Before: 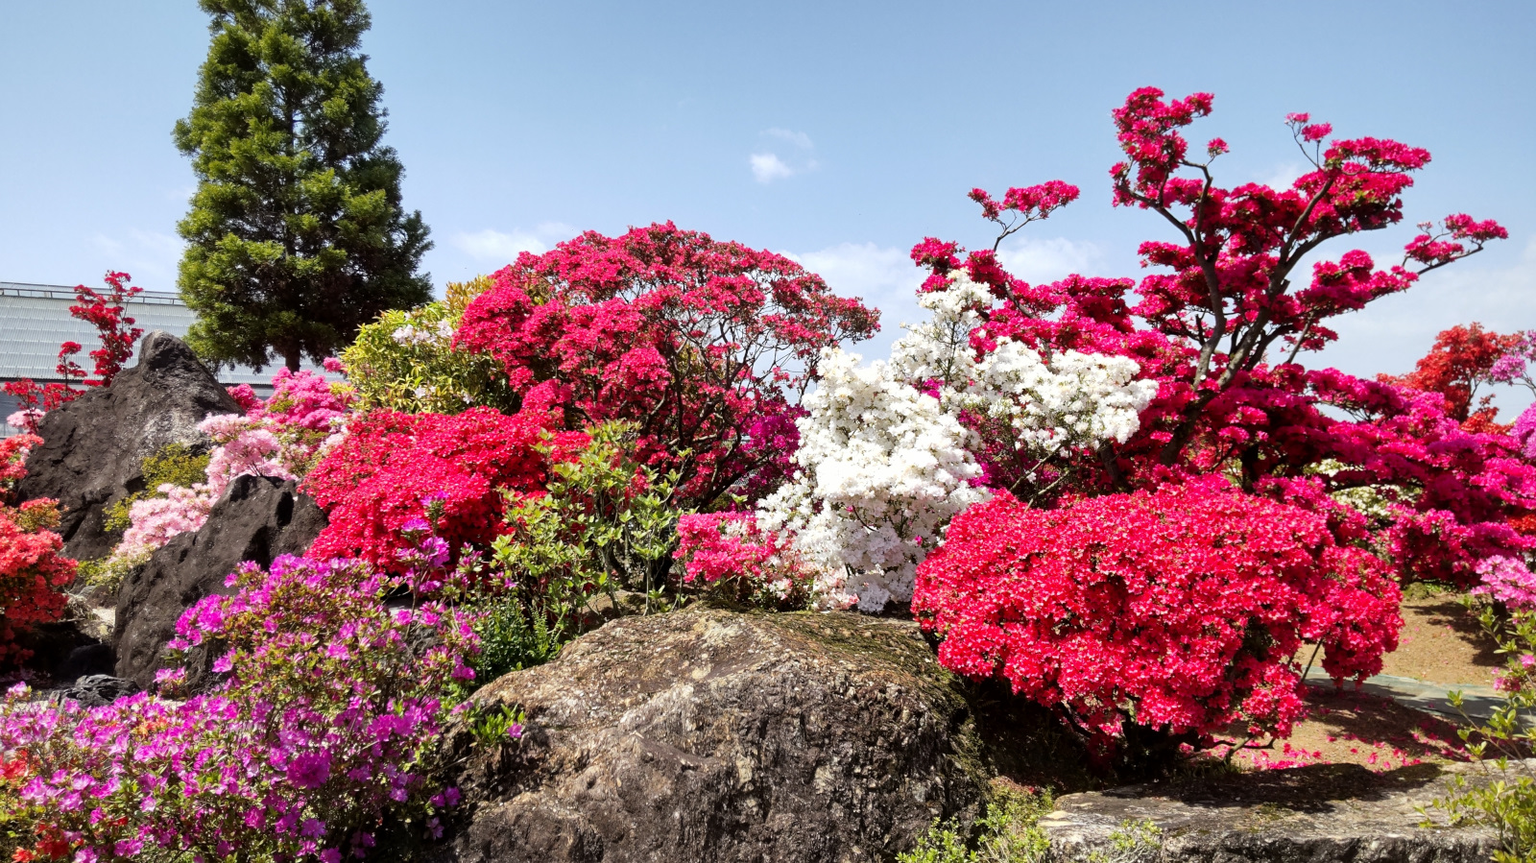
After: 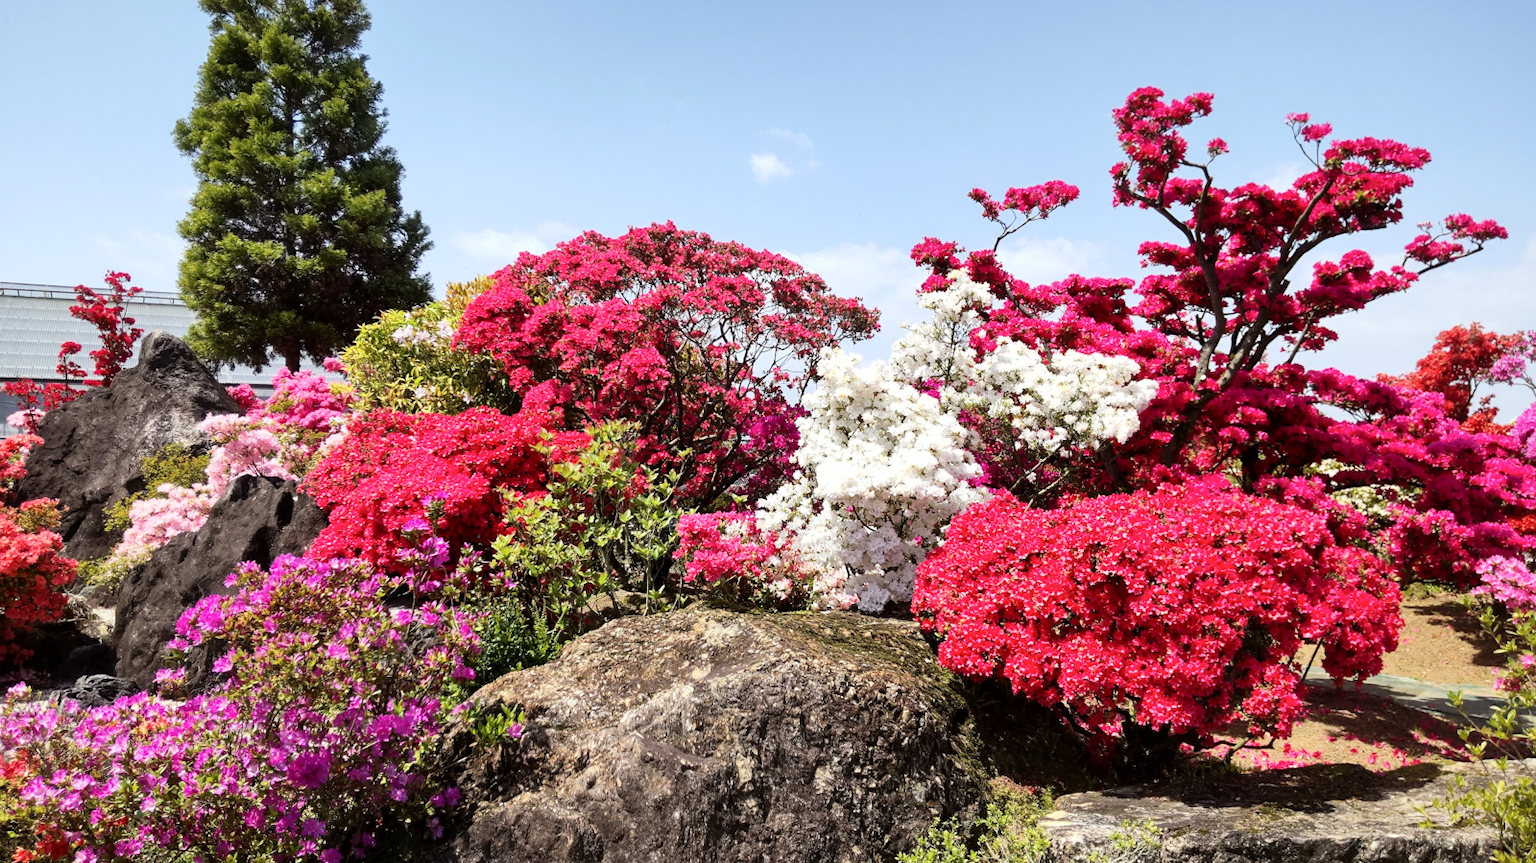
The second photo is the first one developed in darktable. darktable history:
contrast brightness saturation: contrast 0.154, brightness 0.053
